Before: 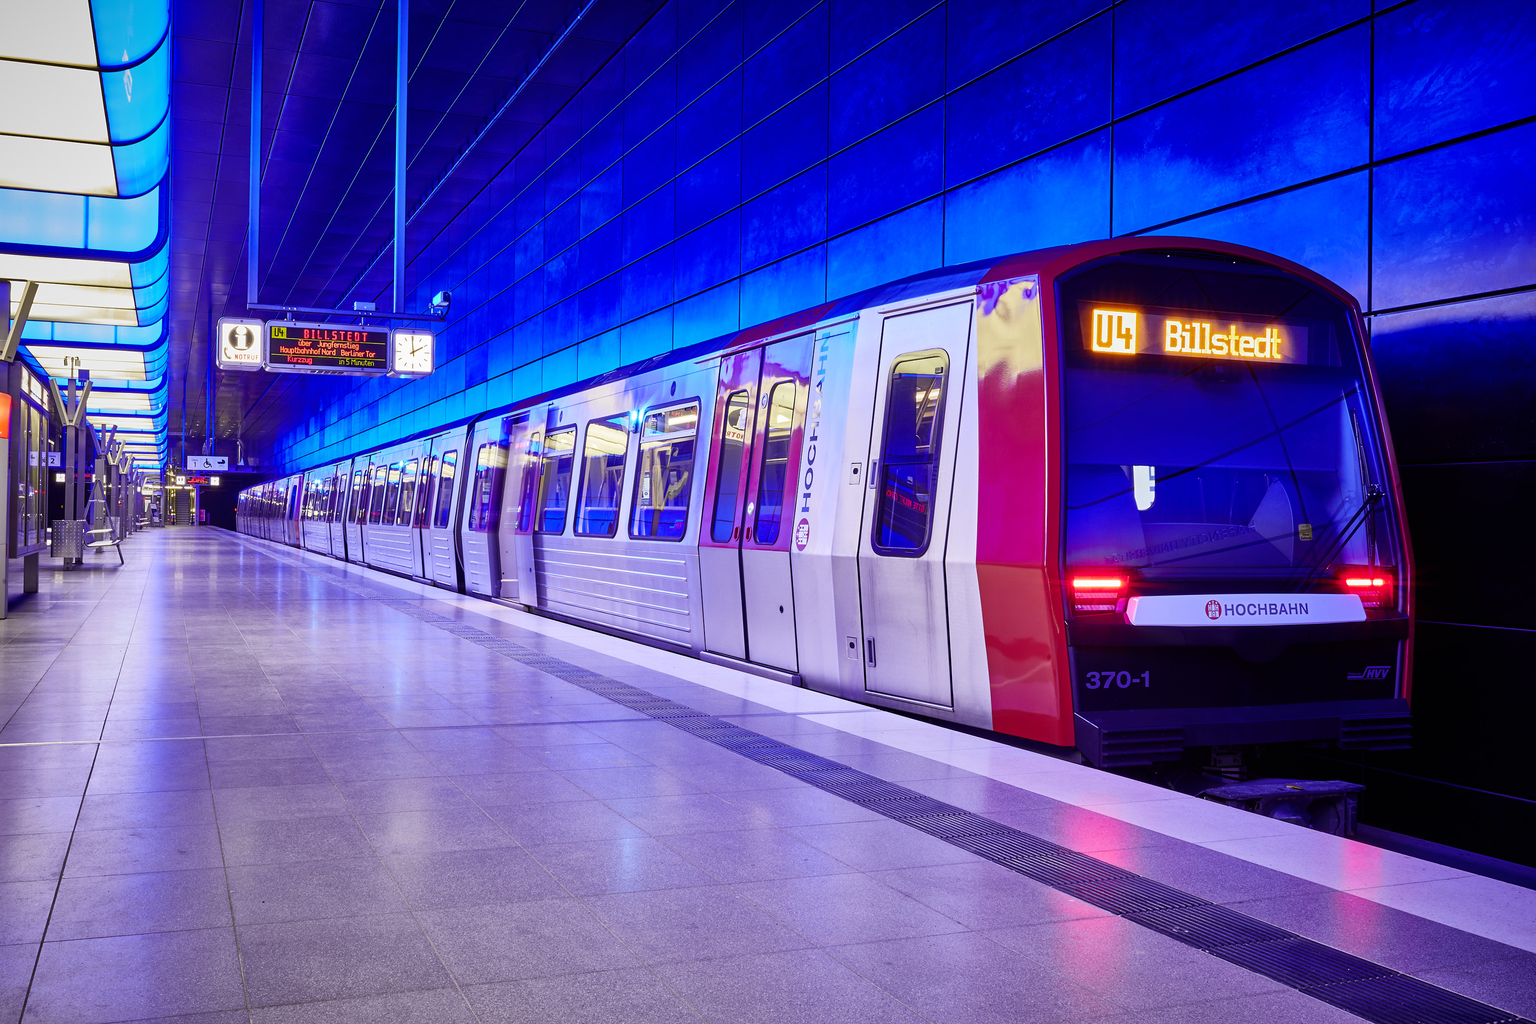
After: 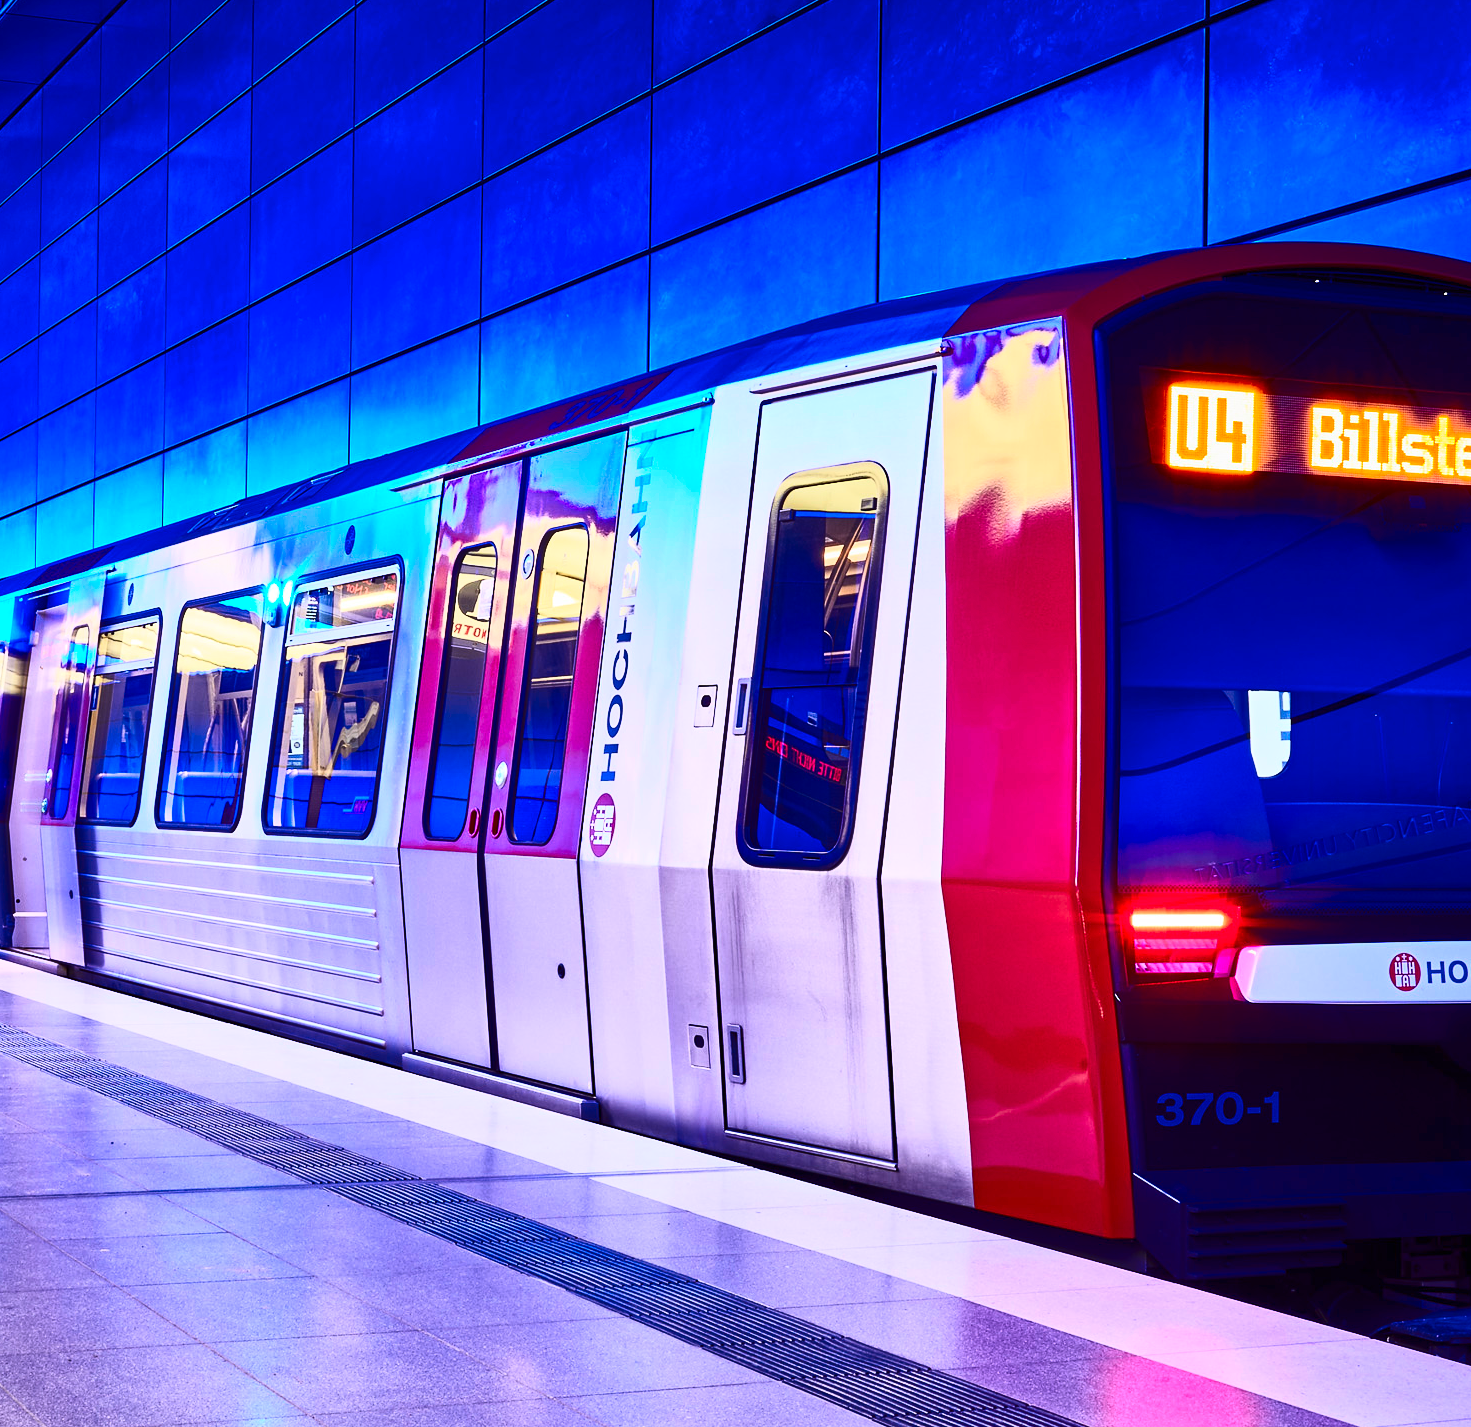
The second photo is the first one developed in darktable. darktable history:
contrast brightness saturation: contrast 0.414, brightness 0.051, saturation 0.253
shadows and highlights: radius 331.19, shadows 54.19, highlights -99.36, compress 94.58%, highlights color adjustment 49.89%, soften with gaussian
crop: left 32.168%, top 11%, right 18.786%, bottom 17.614%
